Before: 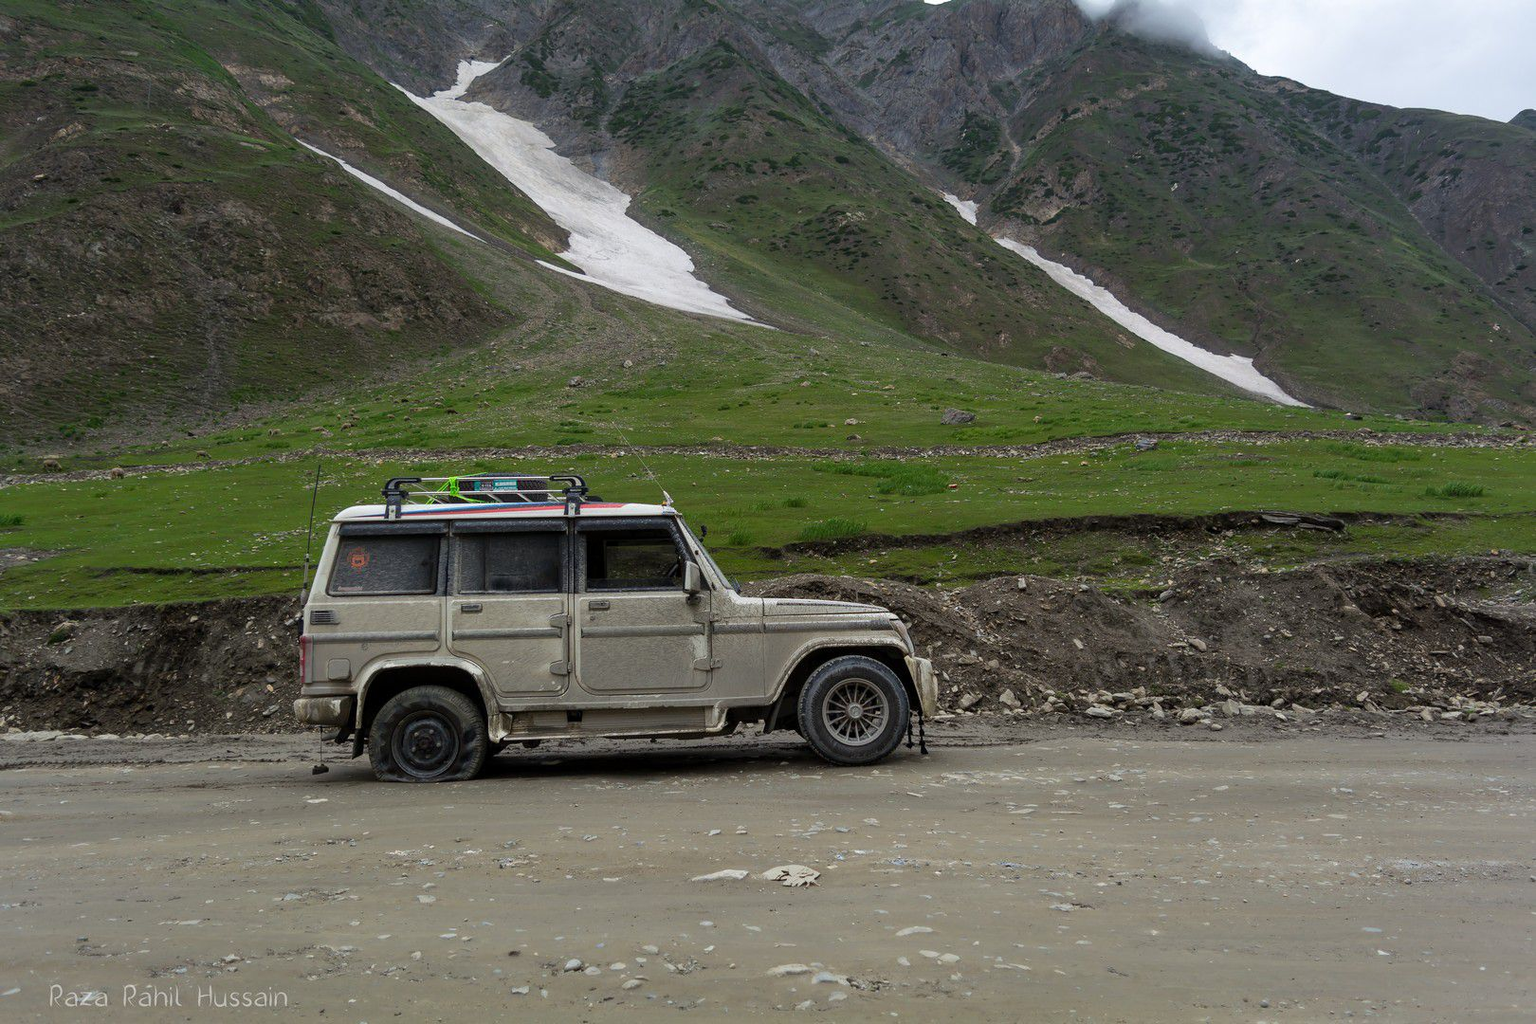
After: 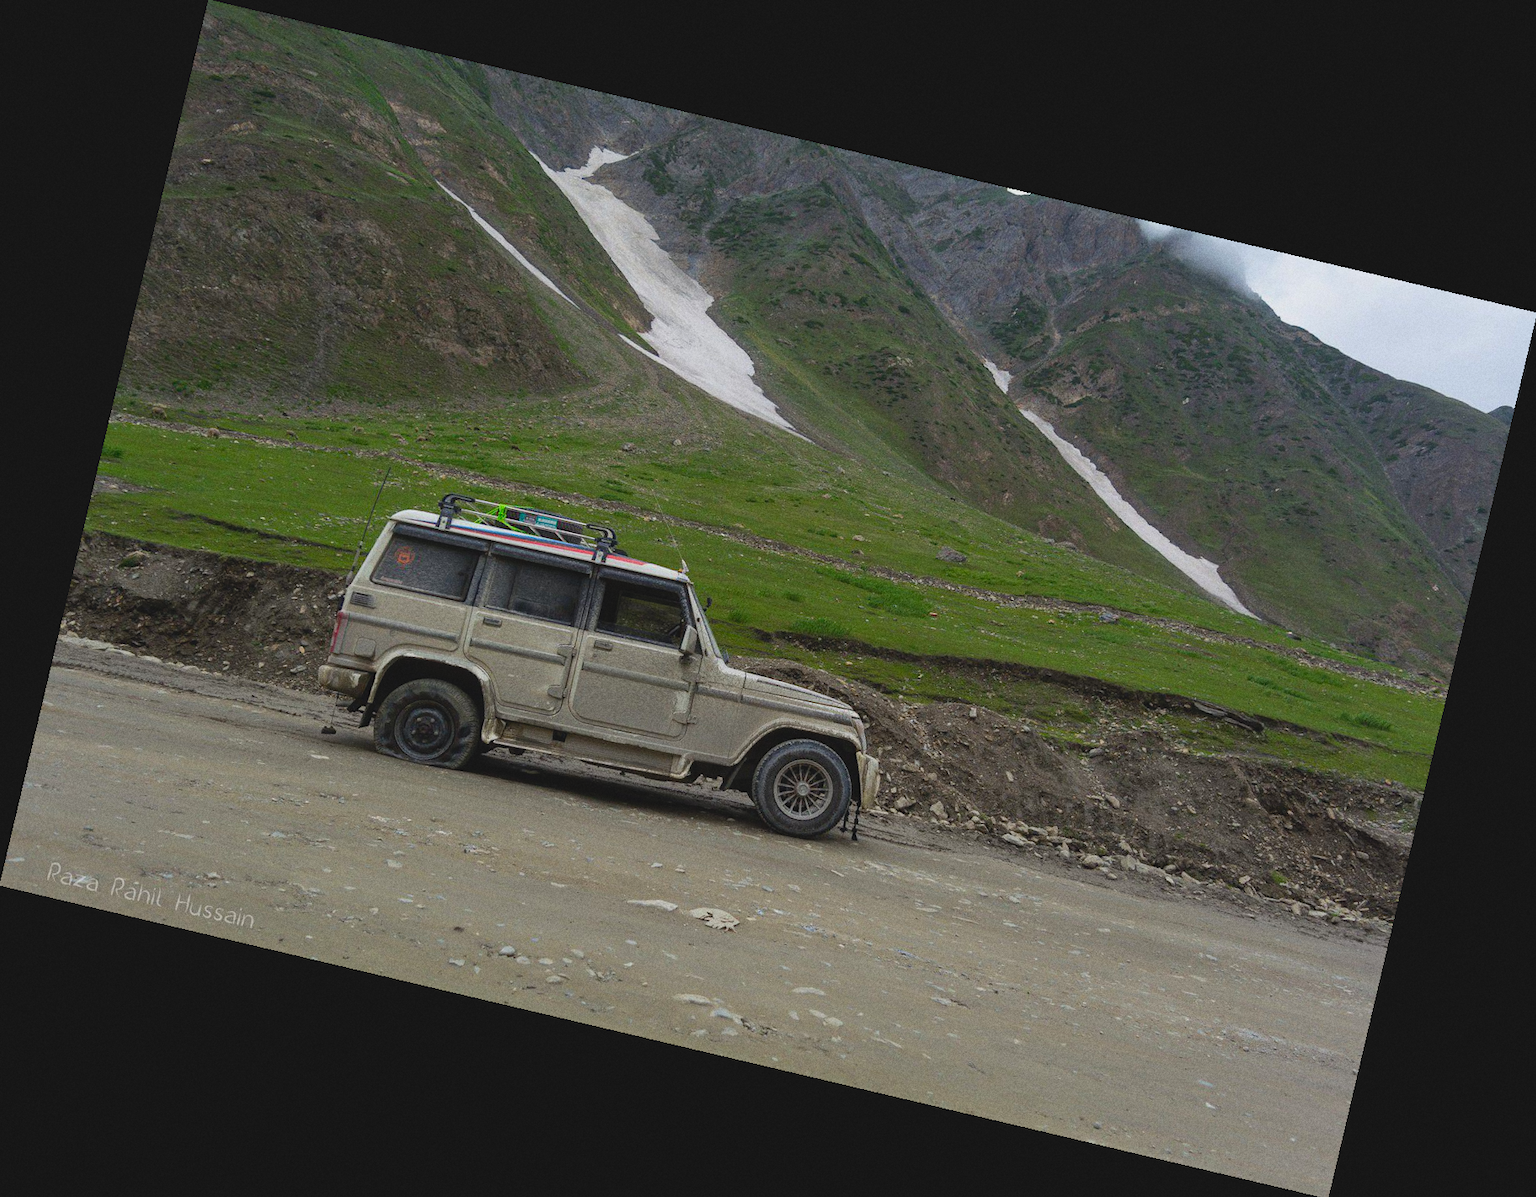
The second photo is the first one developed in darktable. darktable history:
grain: on, module defaults
rotate and perspective: rotation 13.27°, automatic cropping off
lowpass: radius 0.1, contrast 0.85, saturation 1.1, unbound 0
